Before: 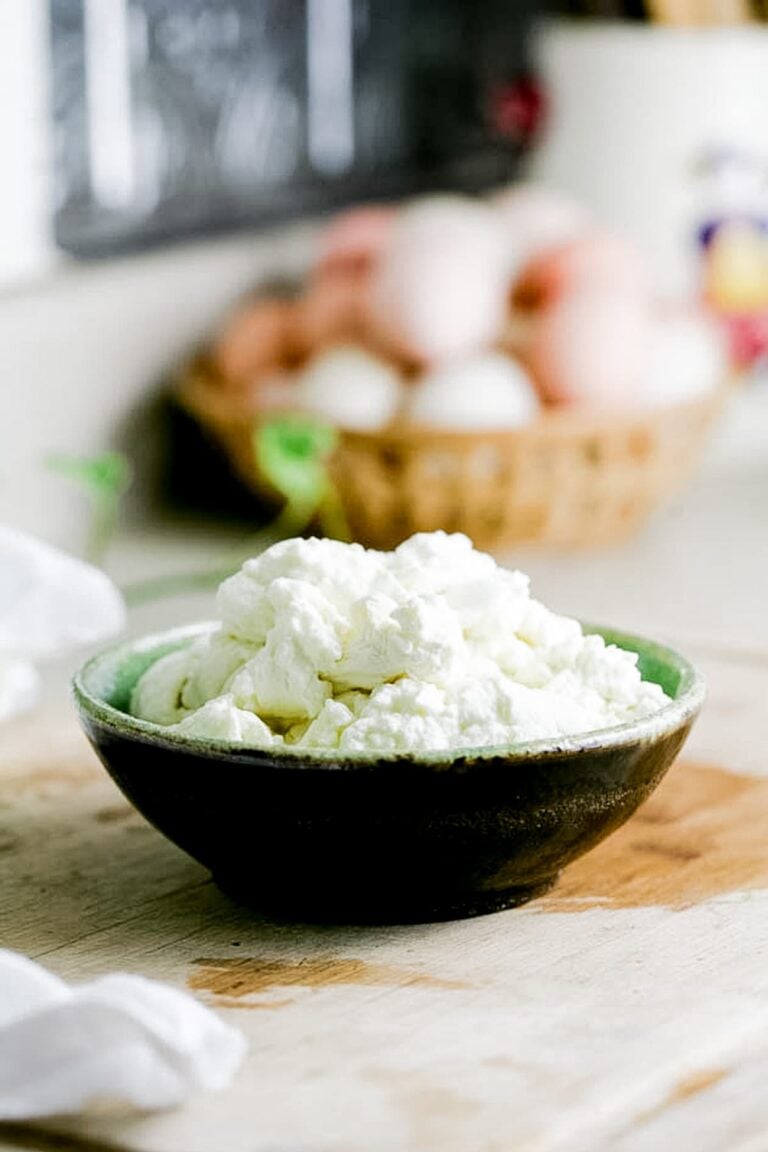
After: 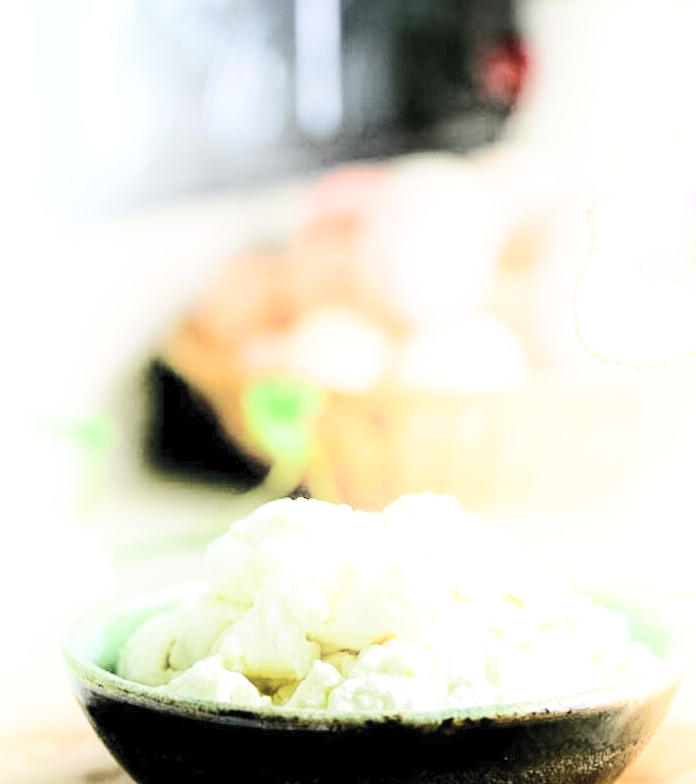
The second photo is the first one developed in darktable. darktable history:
exposure: exposure 0.404 EV, compensate highlight preservation false
crop: left 1.566%, top 3.443%, right 7.702%, bottom 28.49%
shadows and highlights: shadows -21.63, highlights 98.33, soften with gaussian
contrast brightness saturation: contrast 0.143, brightness 0.208
